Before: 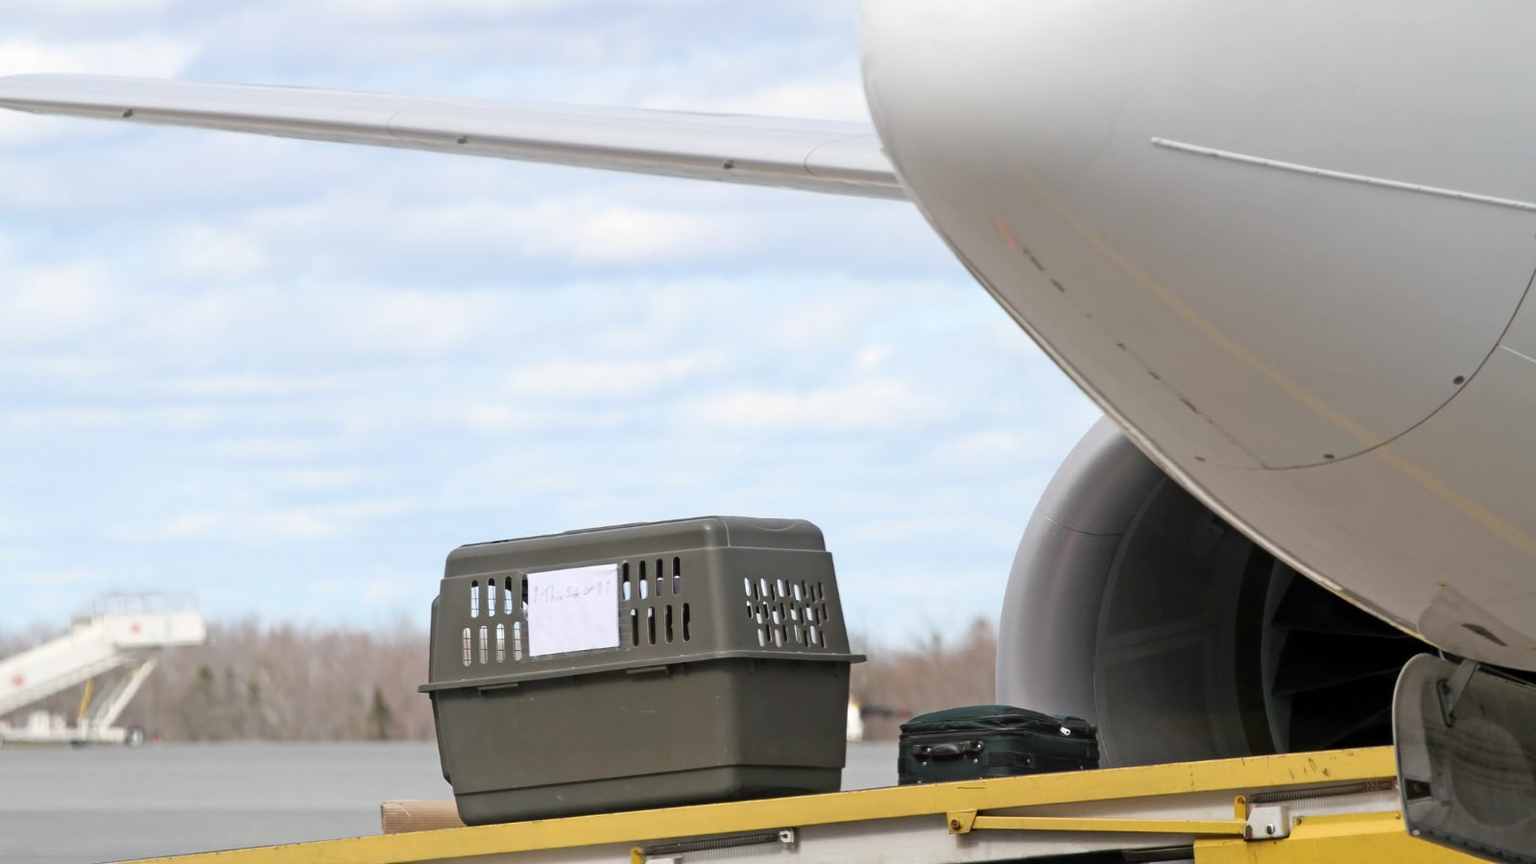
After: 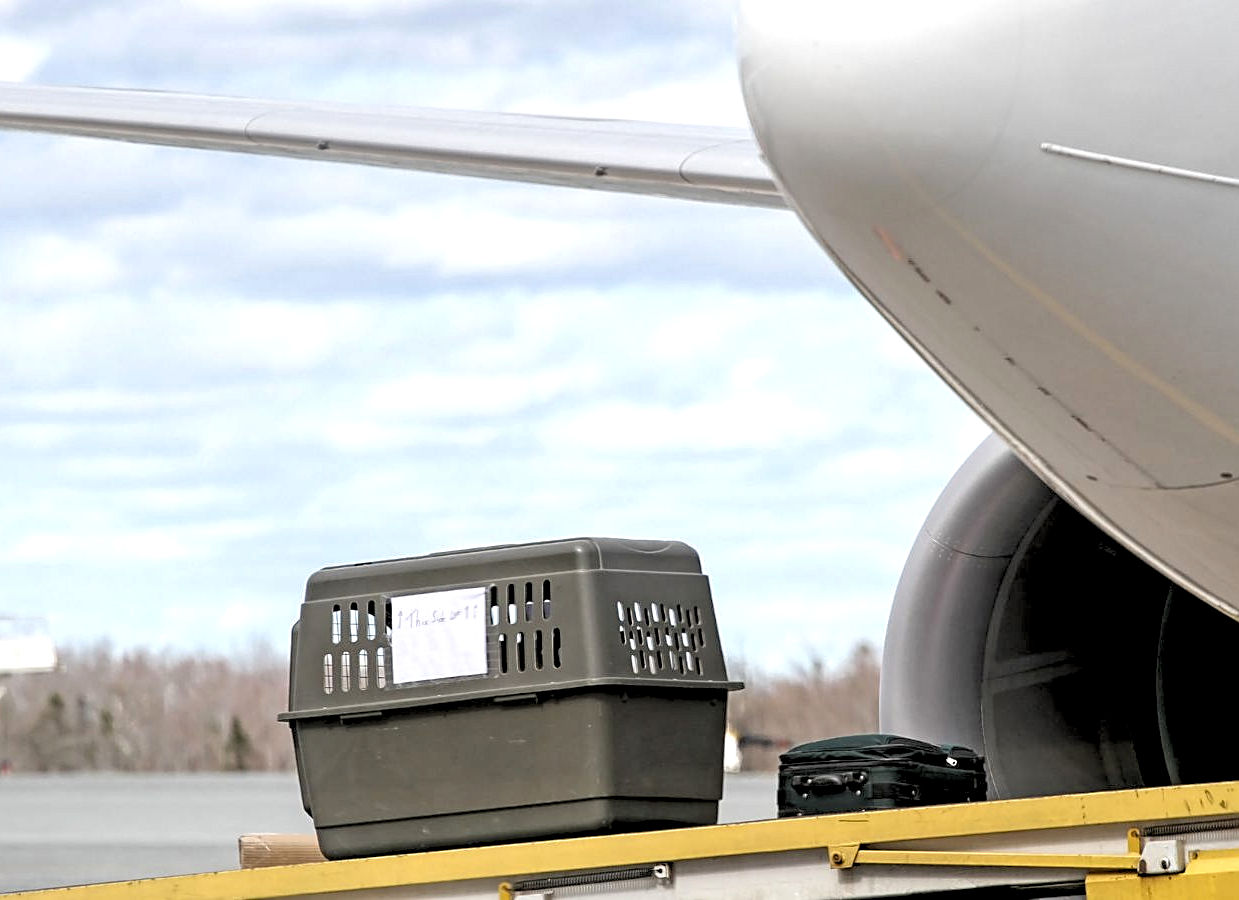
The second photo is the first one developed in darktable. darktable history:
rgb levels: levels [[0.013, 0.434, 0.89], [0, 0.5, 1], [0, 0.5, 1]]
local contrast: highlights 100%, shadows 100%, detail 200%, midtone range 0.2
sharpen: on, module defaults
crop: left 9.88%, right 12.664%
